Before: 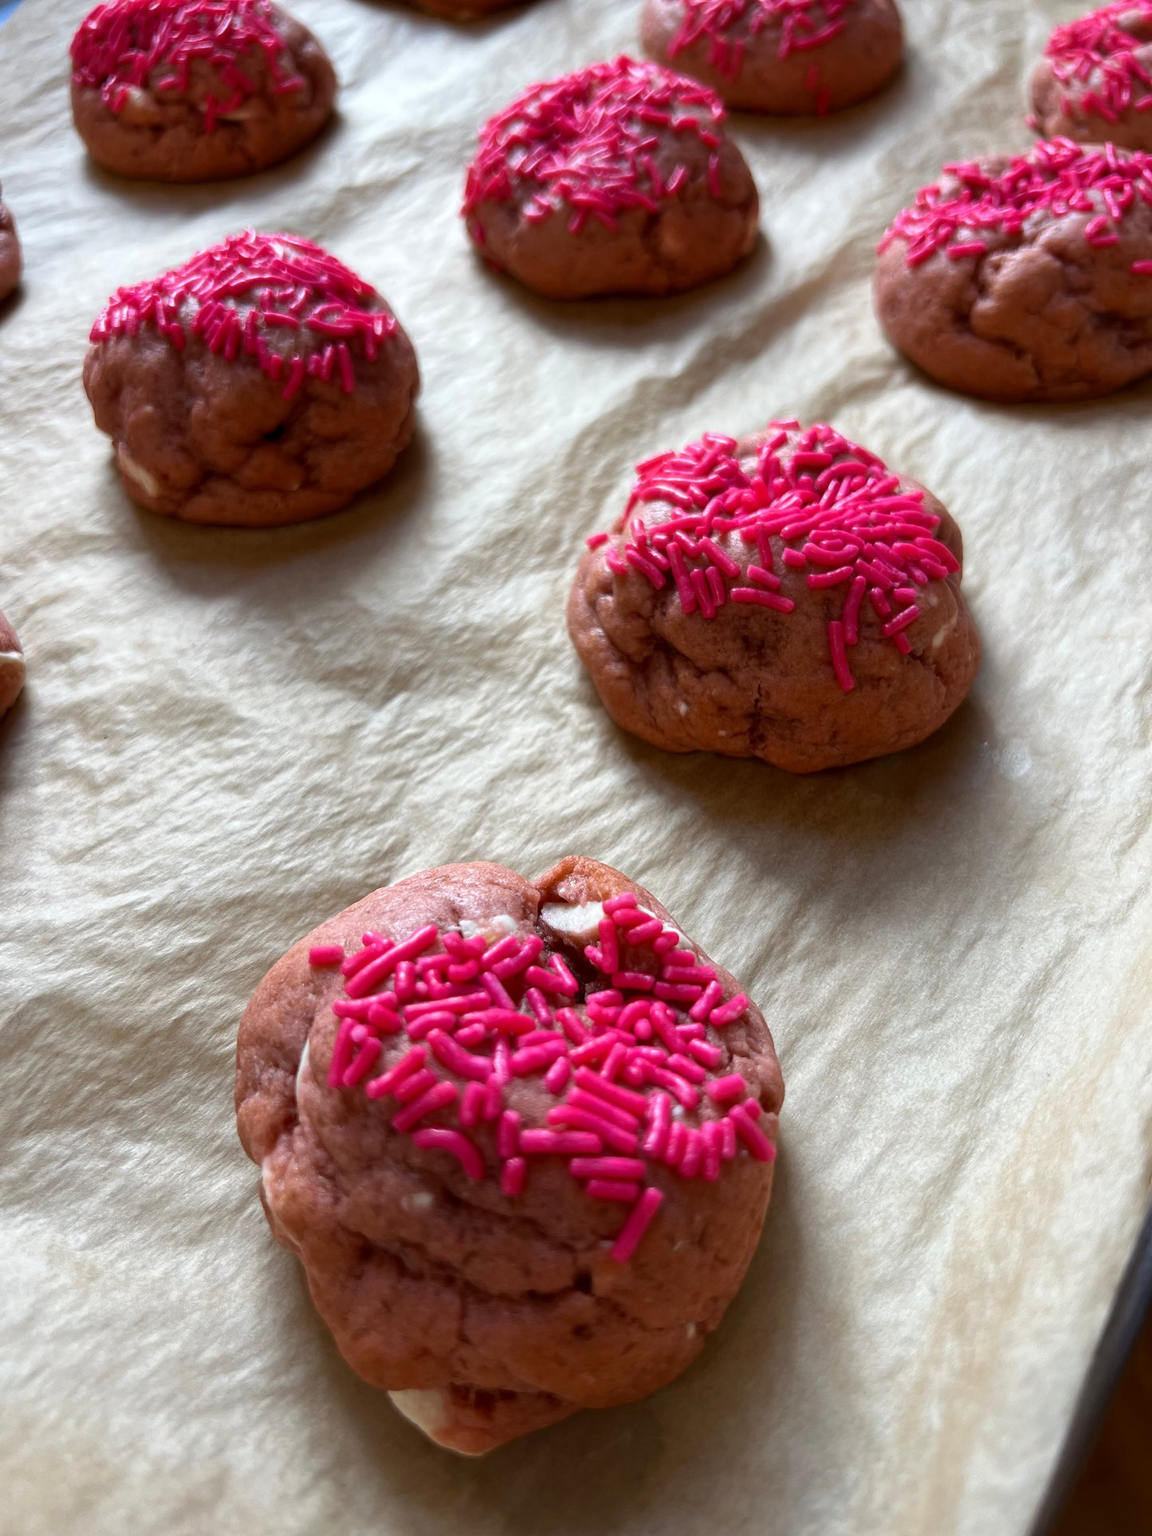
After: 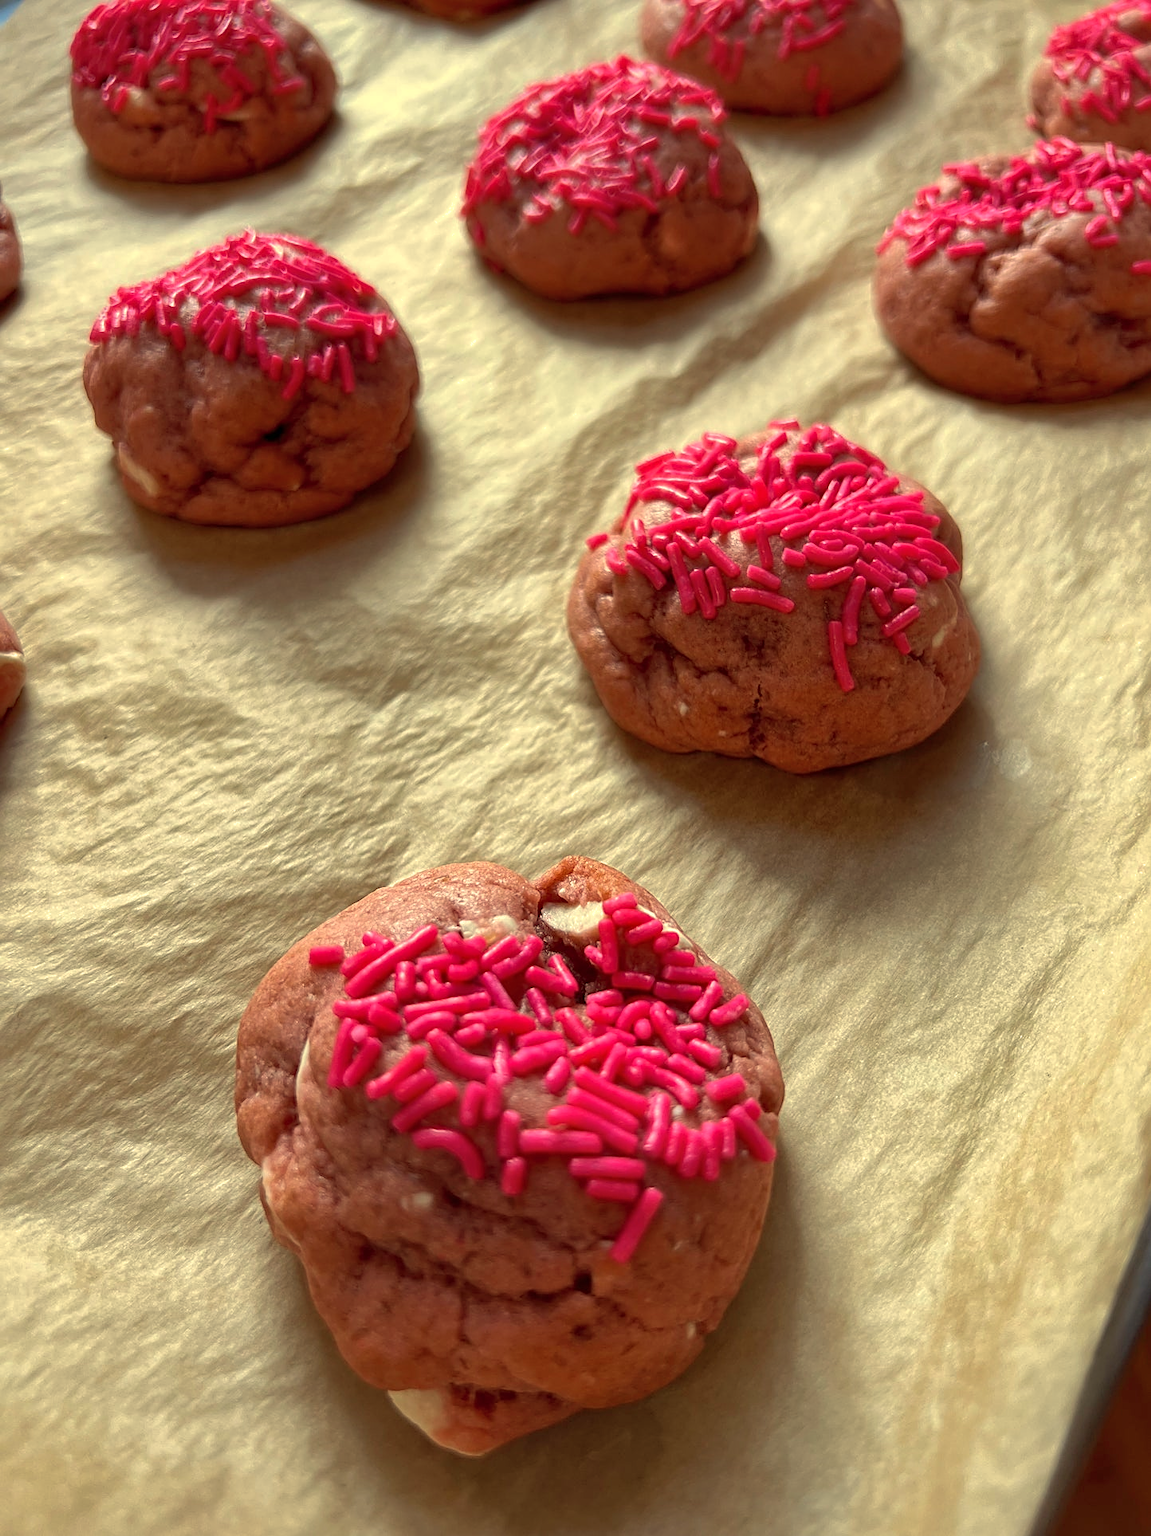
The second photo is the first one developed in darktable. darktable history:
sharpen: on, module defaults
shadows and highlights: on, module defaults
white balance: red 1.08, blue 0.791
